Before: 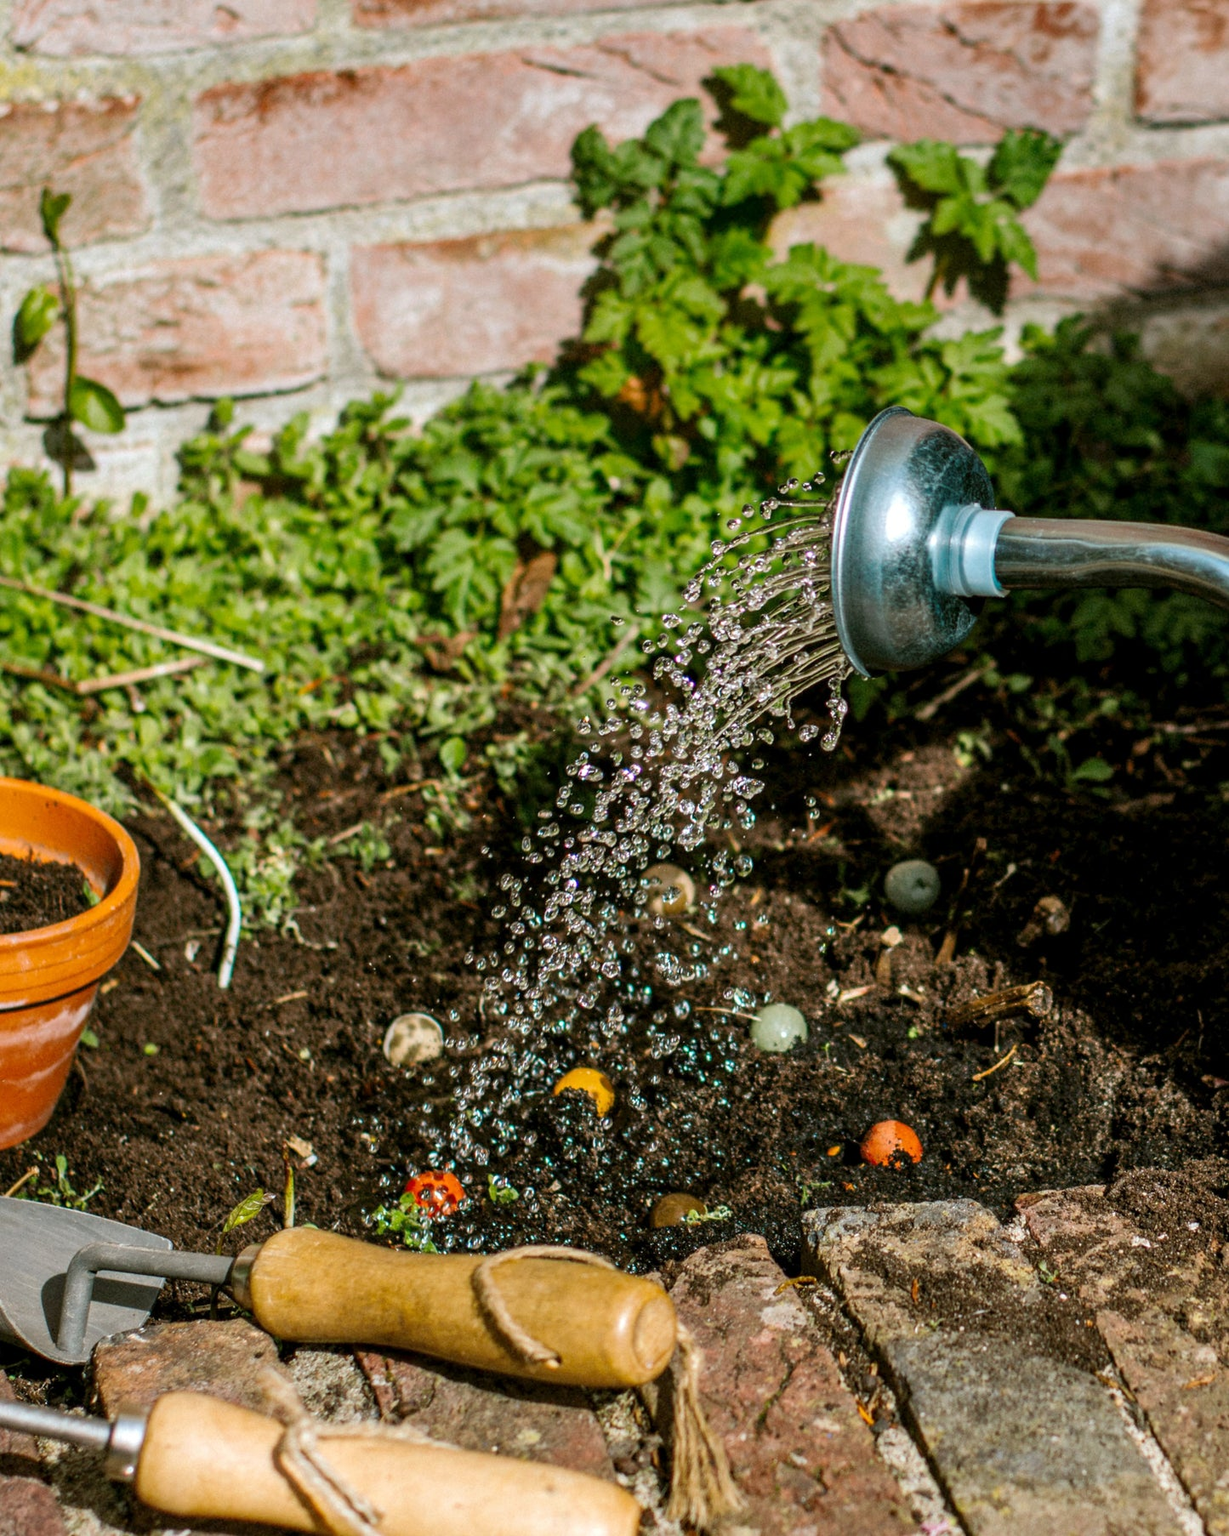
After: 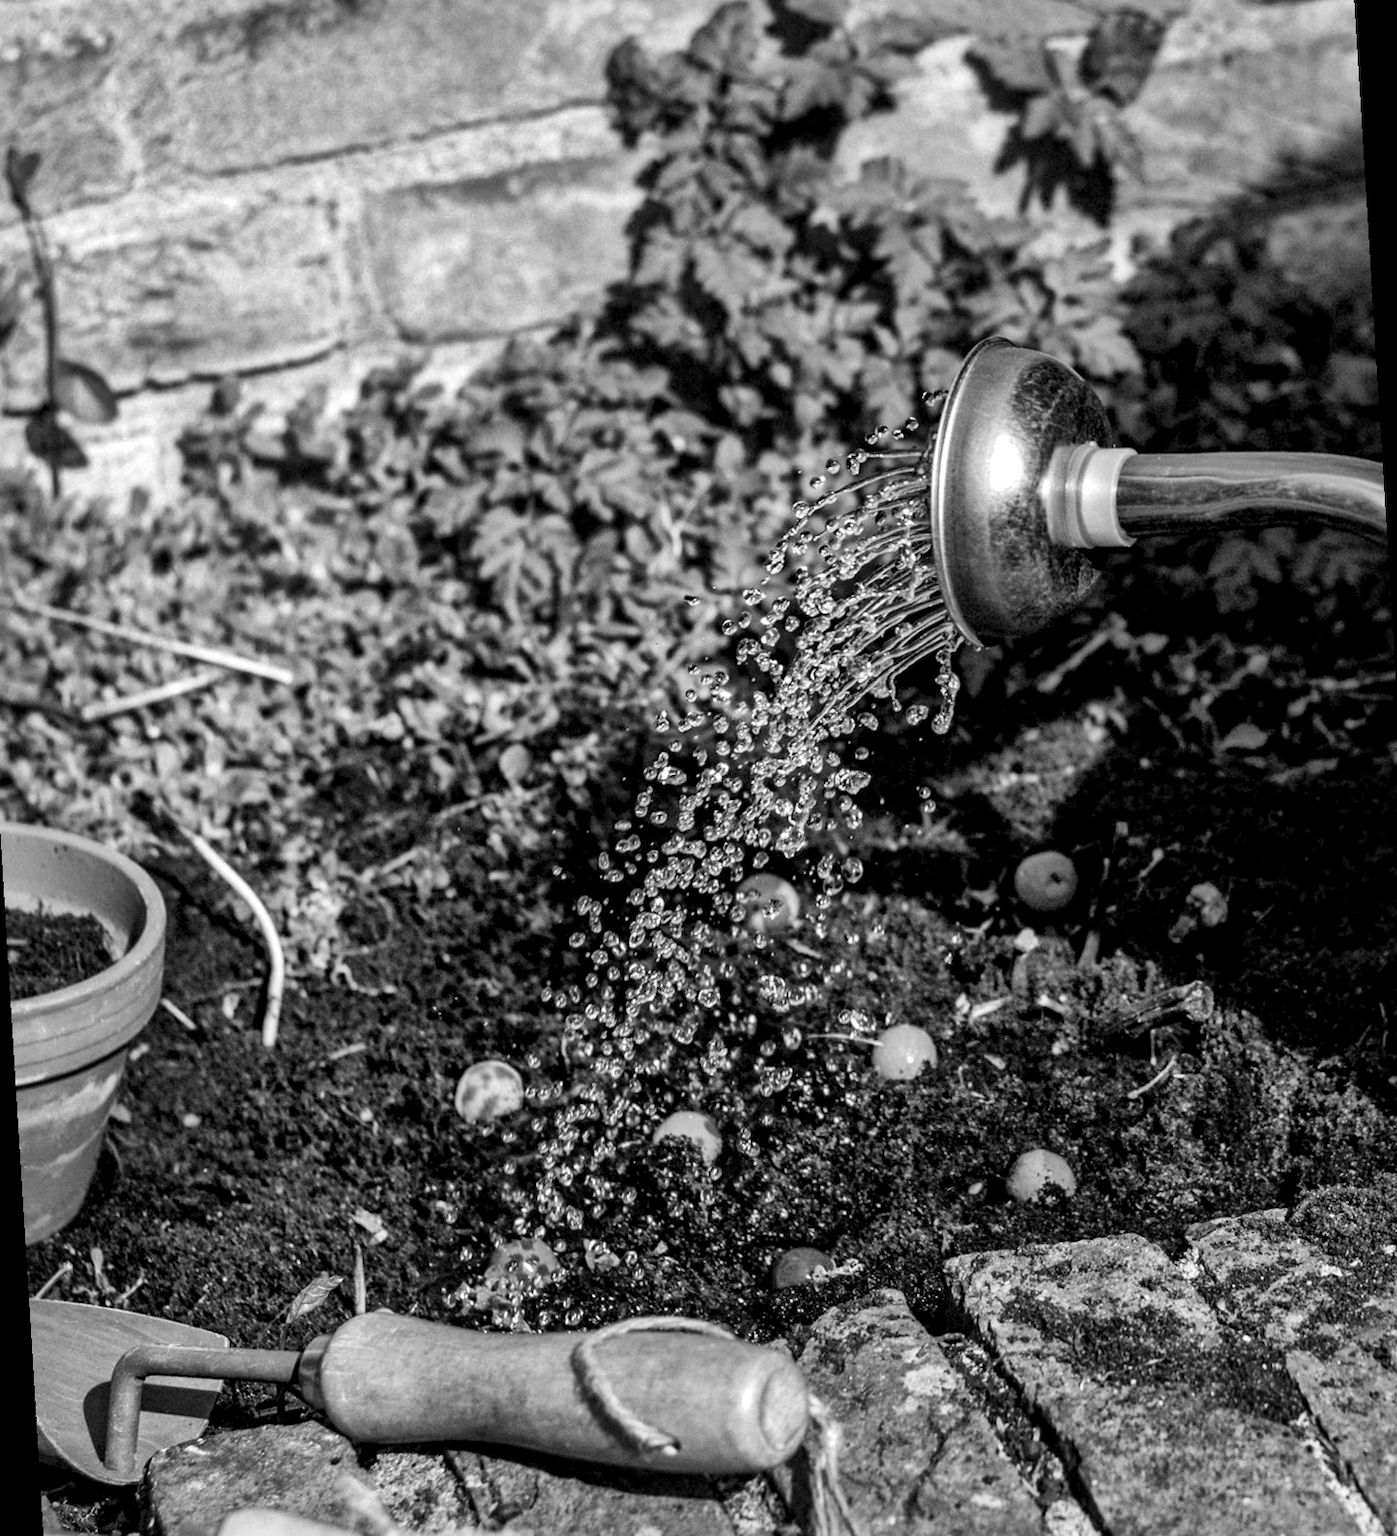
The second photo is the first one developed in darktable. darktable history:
contrast brightness saturation: saturation -1
haze removal: compatibility mode true, adaptive false
rotate and perspective: rotation -3.52°, crop left 0.036, crop right 0.964, crop top 0.081, crop bottom 0.919
color zones: curves: ch0 [(0.035, 0.242) (0.25, 0.5) (0.384, 0.214) (0.488, 0.255) (0.75, 0.5)]; ch1 [(0.063, 0.379) (0.25, 0.5) (0.354, 0.201) (0.489, 0.085) (0.729, 0.271)]; ch2 [(0.25, 0.5) (0.38, 0.517) (0.442, 0.51) (0.735, 0.456)]
local contrast: mode bilateral grid, contrast 20, coarseness 50, detail 179%, midtone range 0.2
